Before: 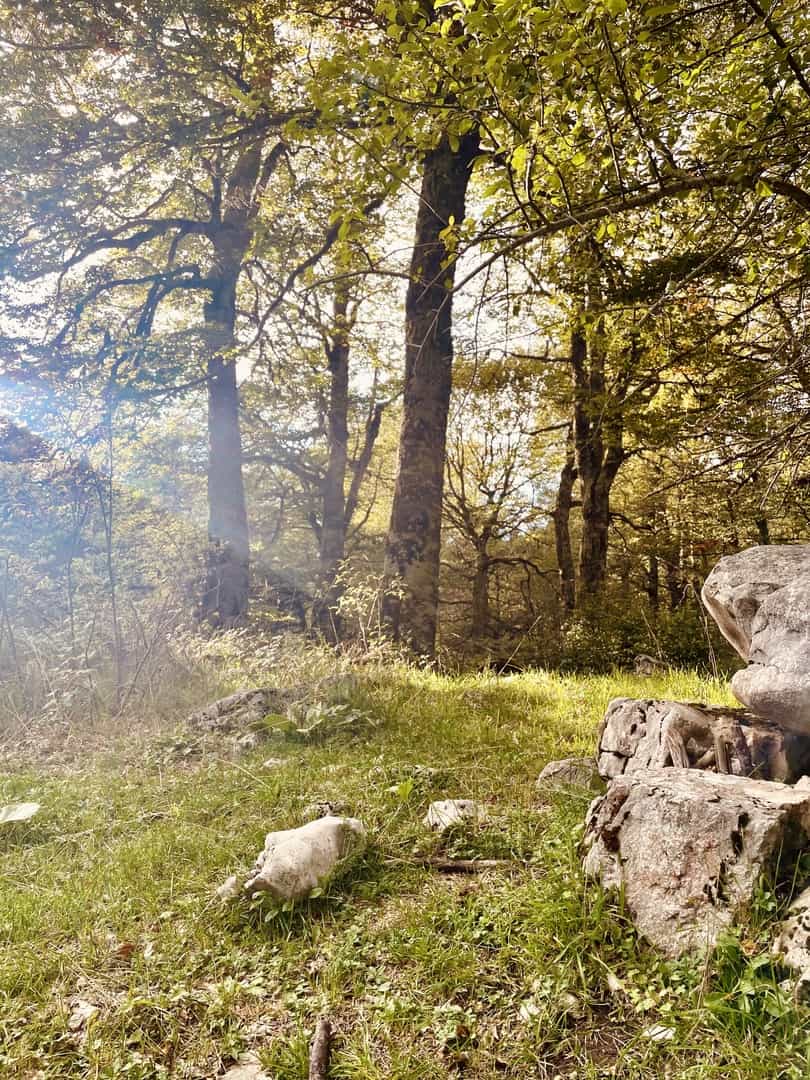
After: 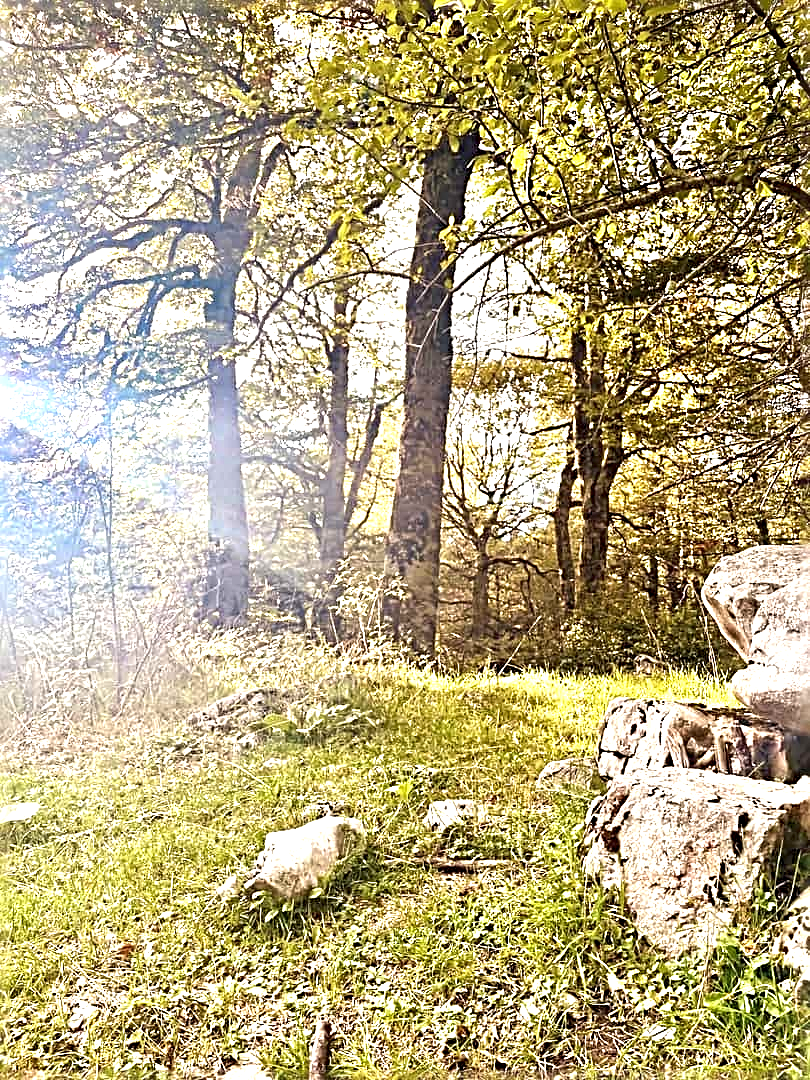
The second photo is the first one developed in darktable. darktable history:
sharpen: radius 3.715, amount 0.921
exposure: exposure 1.089 EV, compensate highlight preservation false
